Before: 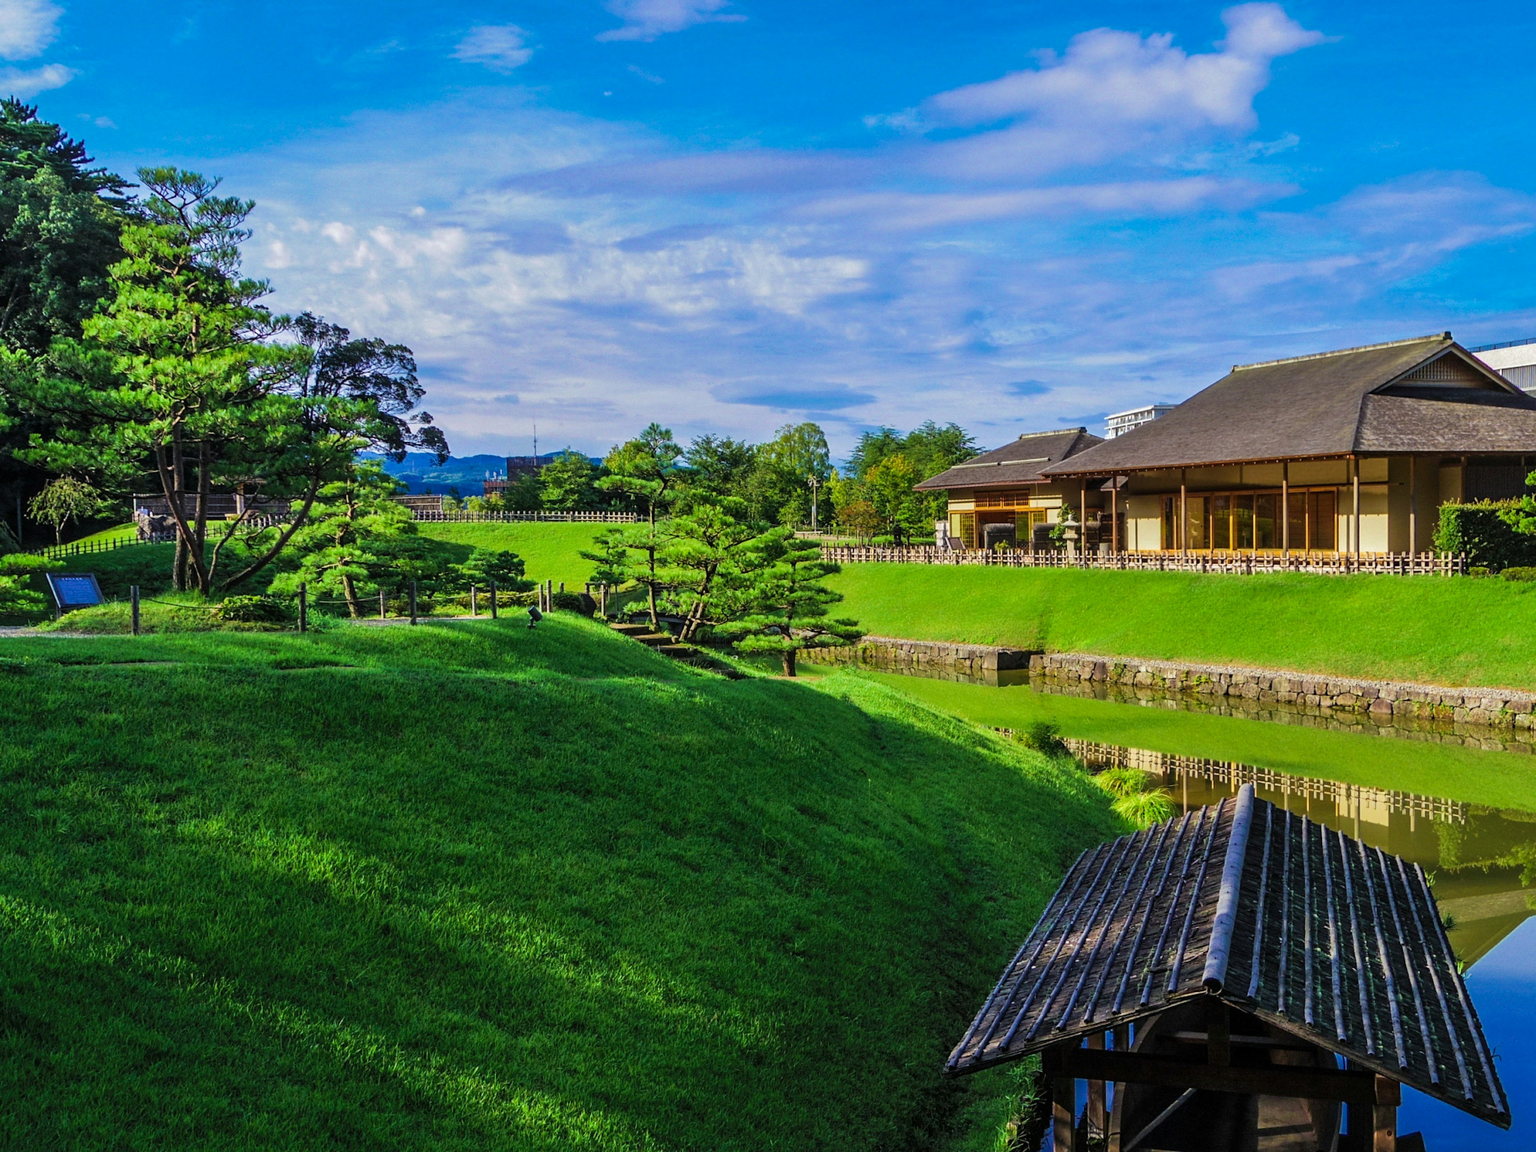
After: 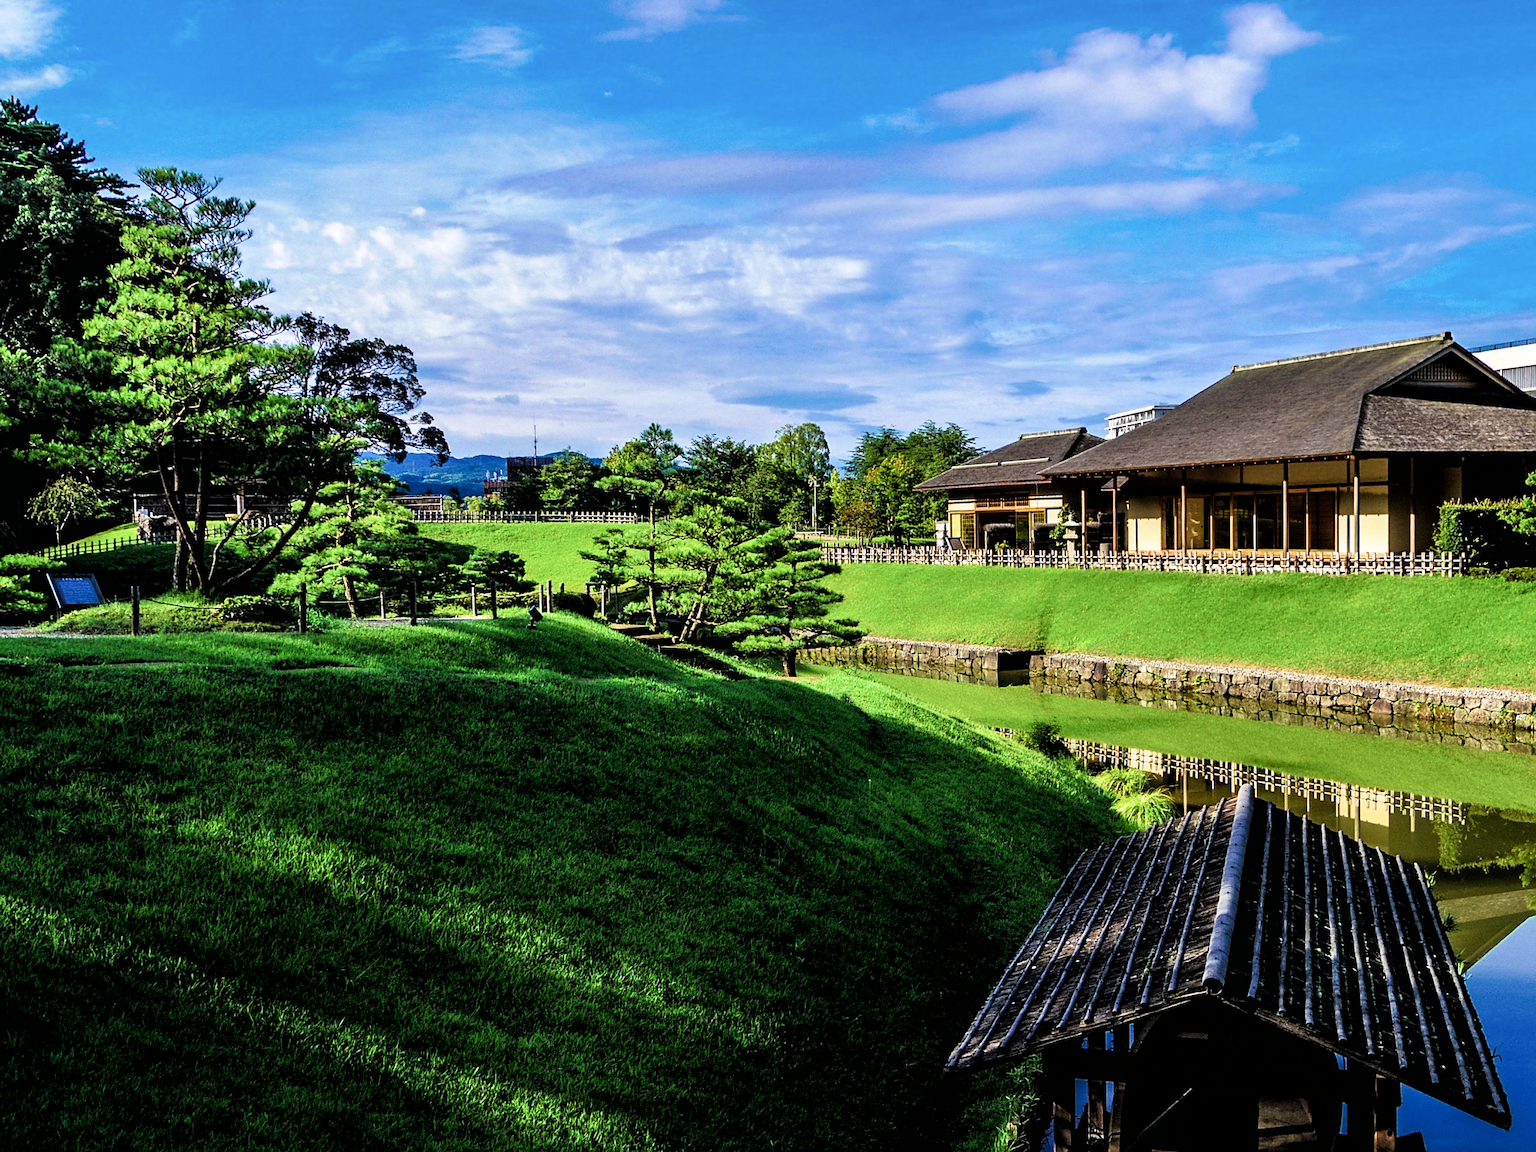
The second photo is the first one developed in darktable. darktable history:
filmic rgb: black relative exposure -3.63 EV, white relative exposure 2.16 EV, hardness 3.62
sharpen: on, module defaults
